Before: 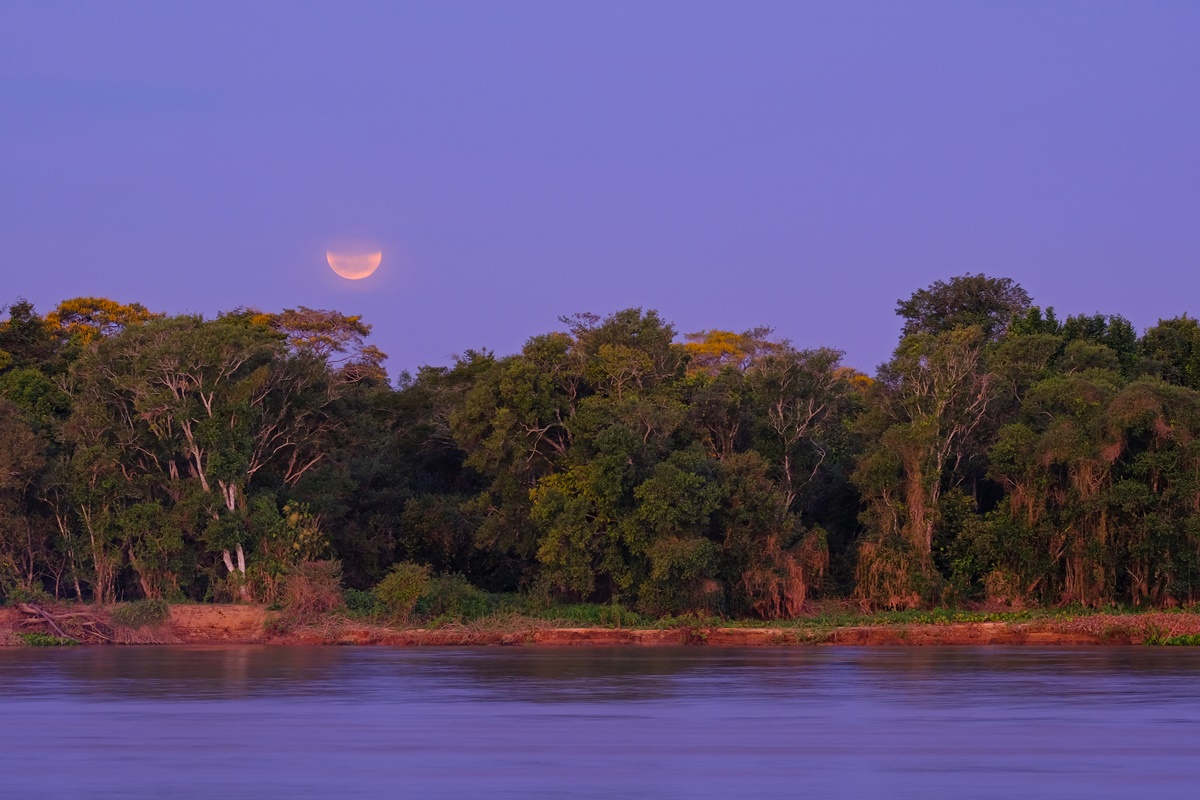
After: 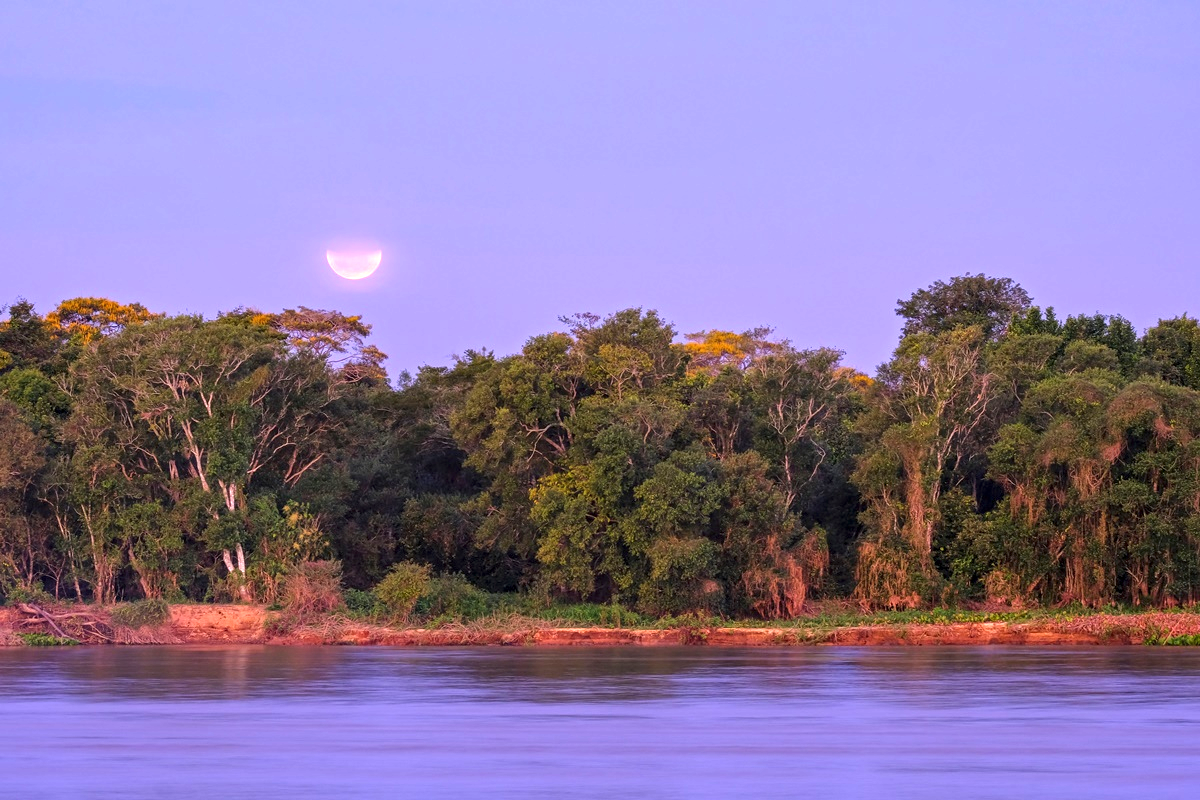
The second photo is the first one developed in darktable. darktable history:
local contrast: on, module defaults
exposure: black level correction 0, exposure 1.2 EV, compensate highlight preservation false
